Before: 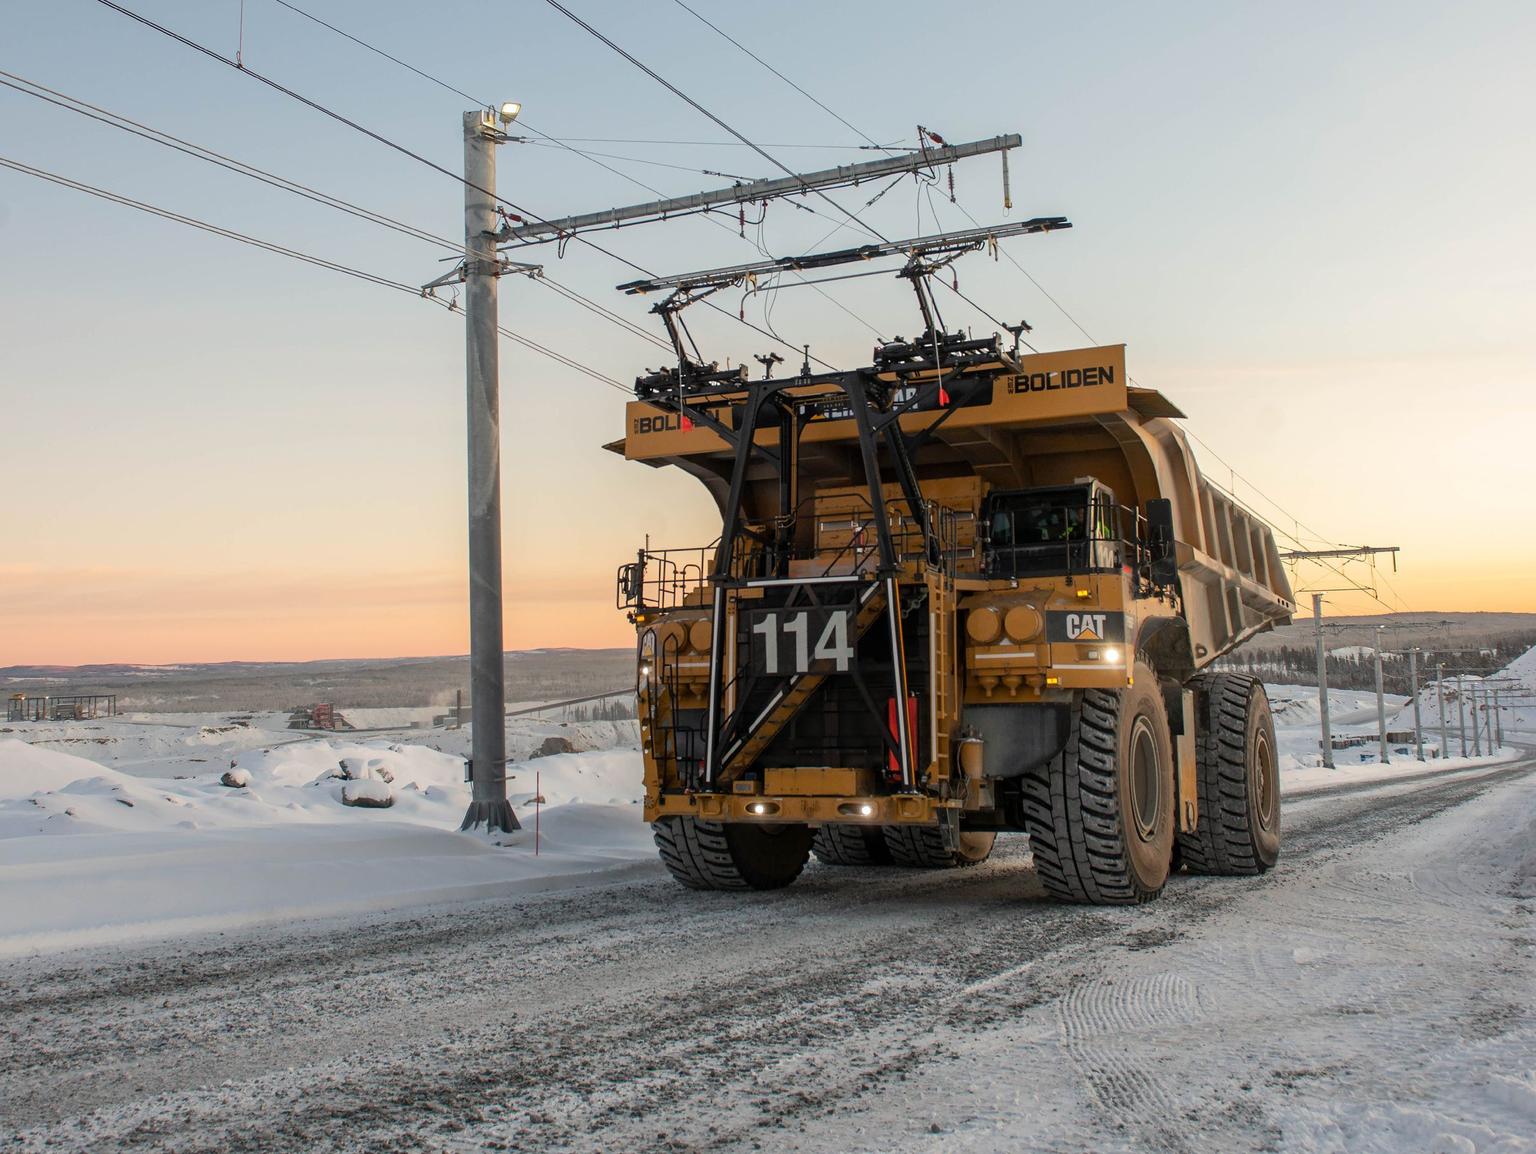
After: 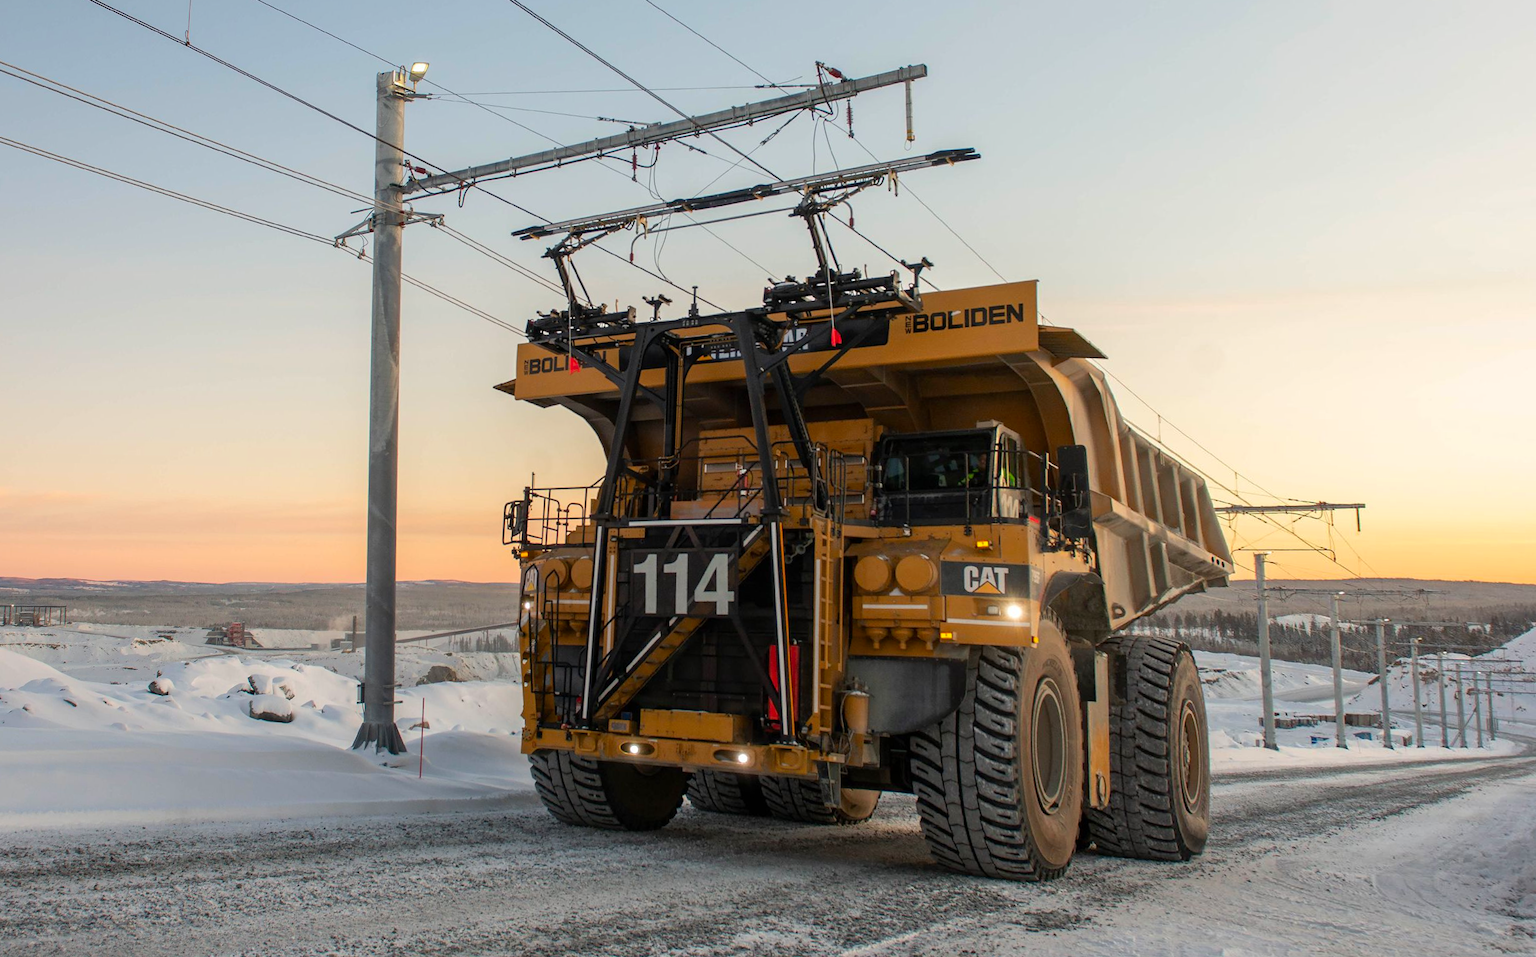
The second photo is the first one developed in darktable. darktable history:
contrast brightness saturation: saturation 0.18
rotate and perspective: rotation 1.69°, lens shift (vertical) -0.023, lens shift (horizontal) -0.291, crop left 0.025, crop right 0.988, crop top 0.092, crop bottom 0.842
crop and rotate: top 0%, bottom 5.097%
